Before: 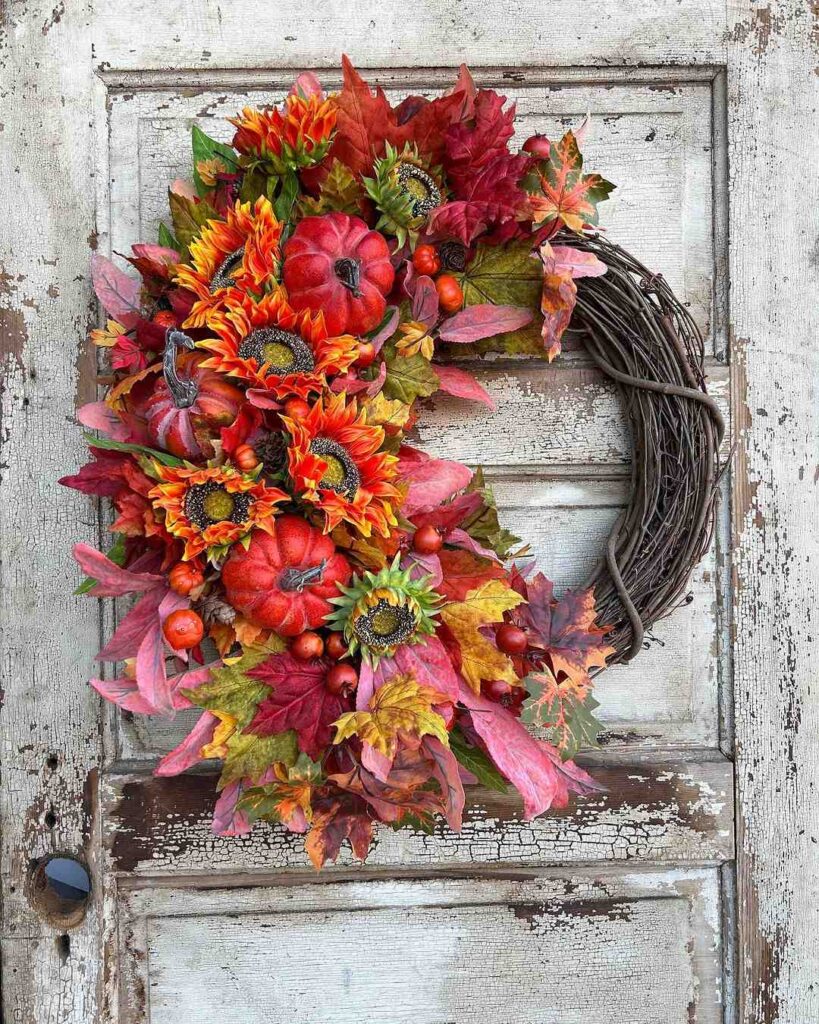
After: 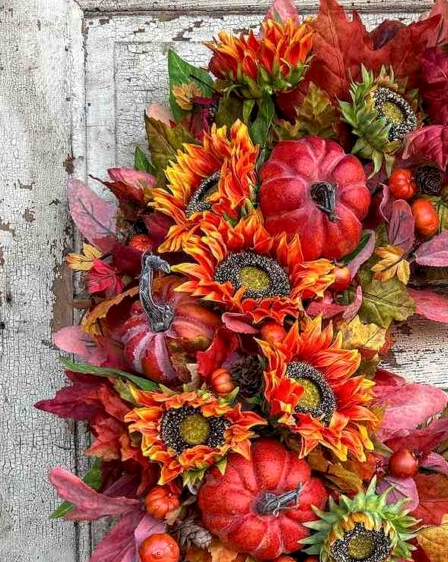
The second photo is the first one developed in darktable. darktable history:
crop and rotate: left 3.047%, top 7.509%, right 42.236%, bottom 37.598%
local contrast: on, module defaults
